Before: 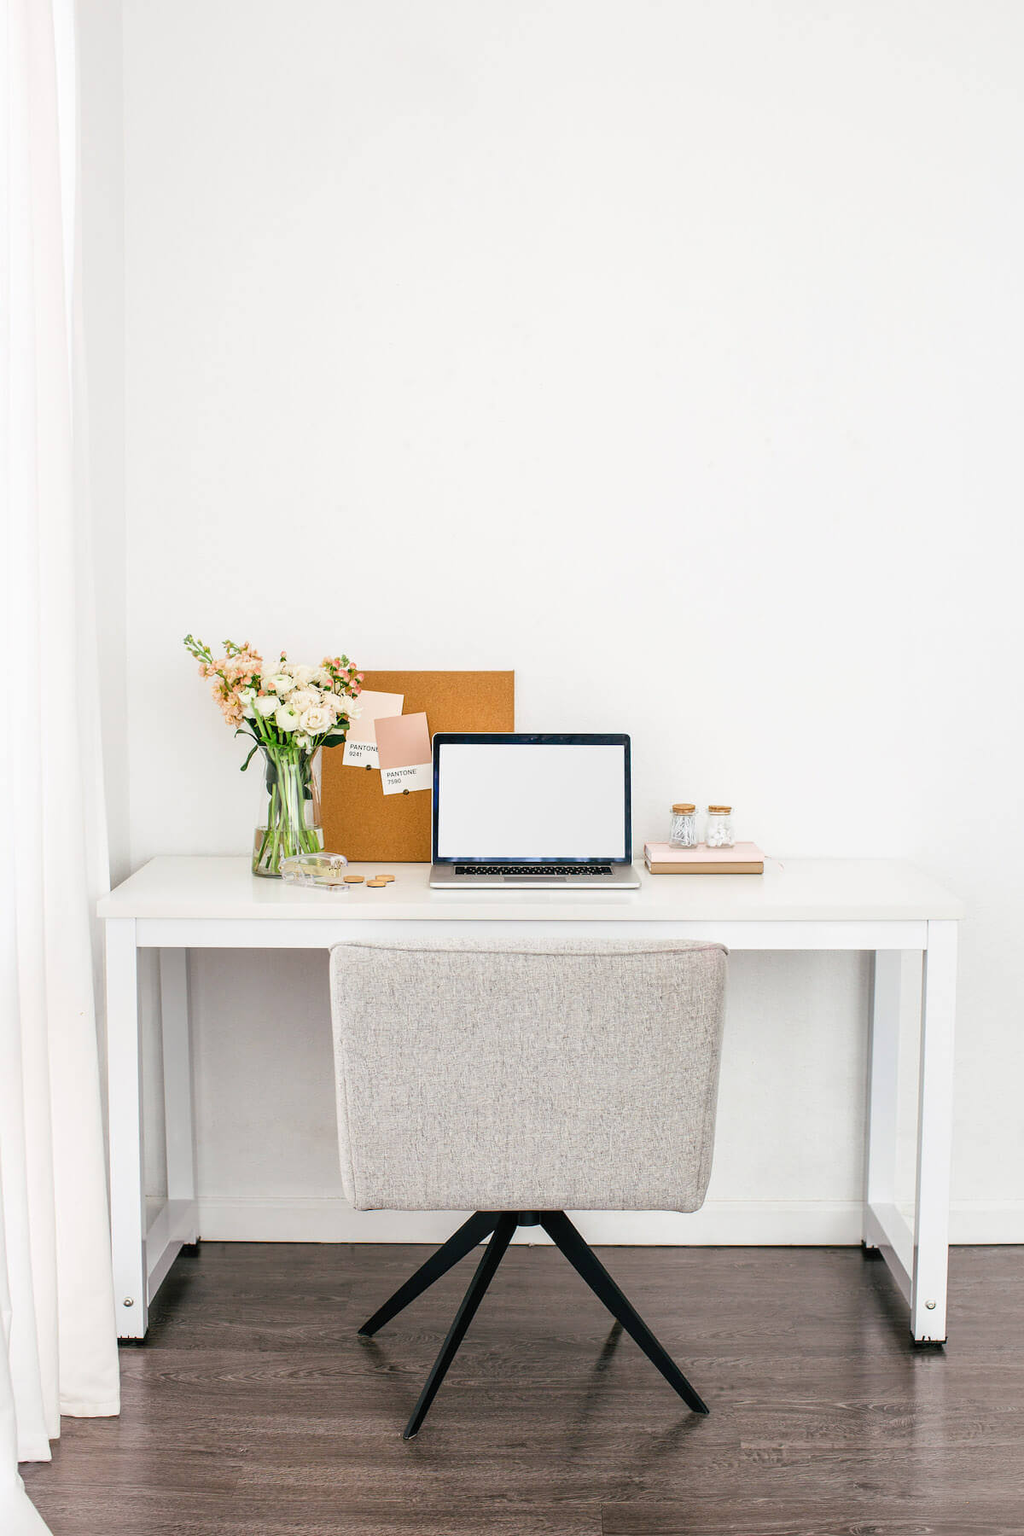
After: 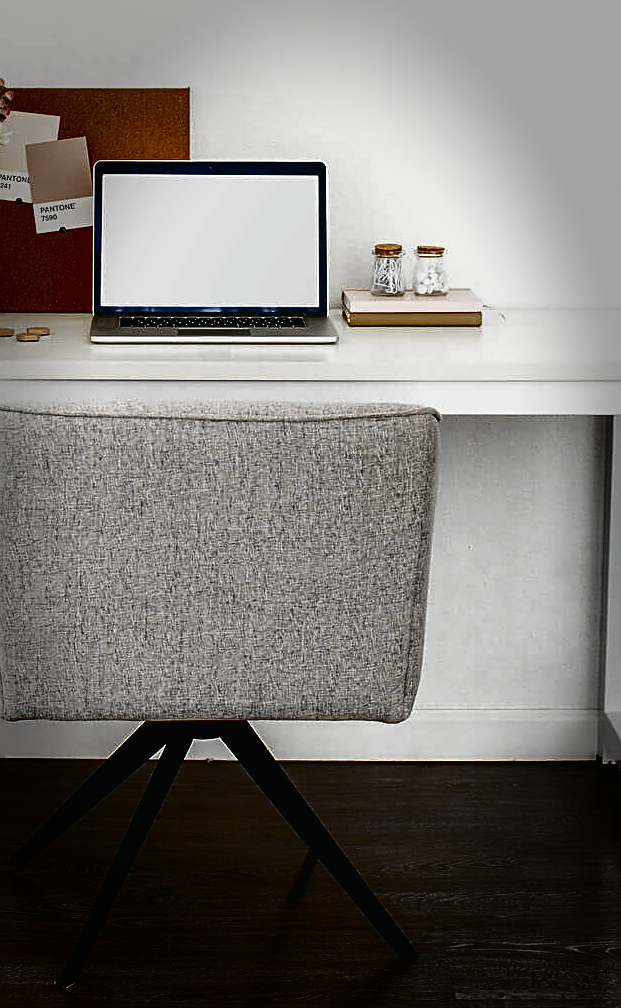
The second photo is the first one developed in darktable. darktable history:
crop: left 34.479%, top 38.822%, right 13.718%, bottom 5.172%
tone curve: curves: ch0 [(0, 0.013) (0.129, 0.1) (0.327, 0.382) (0.489, 0.573) (0.66, 0.748) (0.858, 0.926) (1, 0.977)]; ch1 [(0, 0) (0.353, 0.344) (0.45, 0.46) (0.498, 0.498) (0.521, 0.512) (0.563, 0.559) (0.592, 0.585) (0.647, 0.68) (1, 1)]; ch2 [(0, 0) (0.333, 0.346) (0.375, 0.375) (0.427, 0.44) (0.476, 0.492) (0.511, 0.508) (0.528, 0.533) (0.579, 0.61) (0.612, 0.644) (0.66, 0.715) (1, 1)], color space Lab, independent channels, preserve colors none
contrast brightness saturation: brightness -1, saturation 1
sharpen: on, module defaults
color balance rgb: linear chroma grading › global chroma -16.06%, perceptual saturation grading › global saturation -32.85%, global vibrance -23.56%
exposure: black level correction 0.012, compensate highlight preservation false
vignetting: fall-off start 66.7%, fall-off radius 39.74%, brightness -0.576, saturation -0.258, automatic ratio true, width/height ratio 0.671, dithering 16-bit output
